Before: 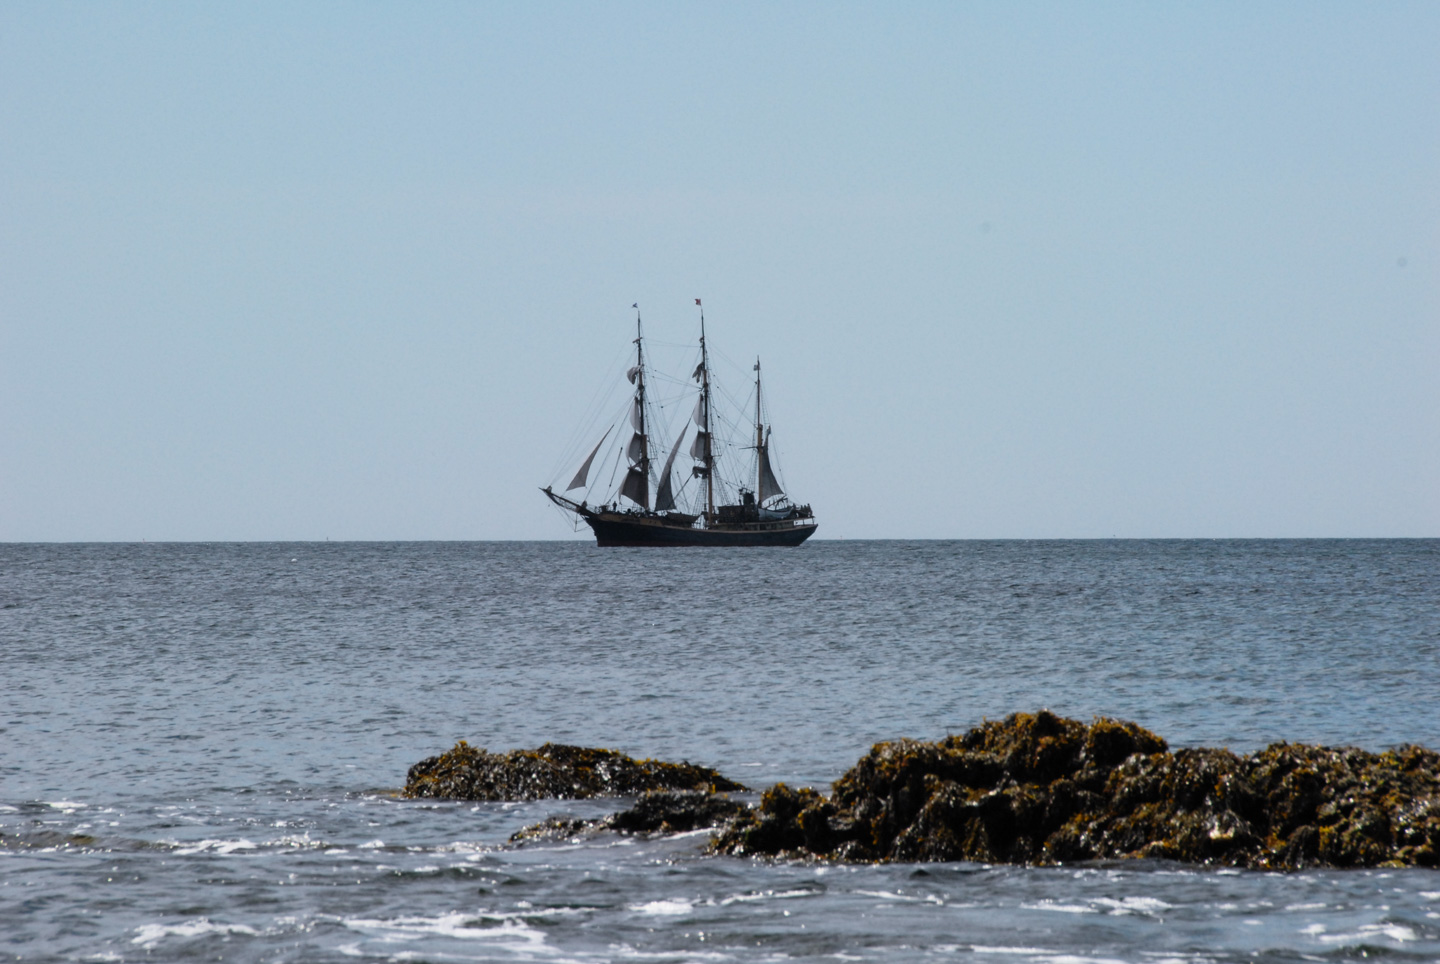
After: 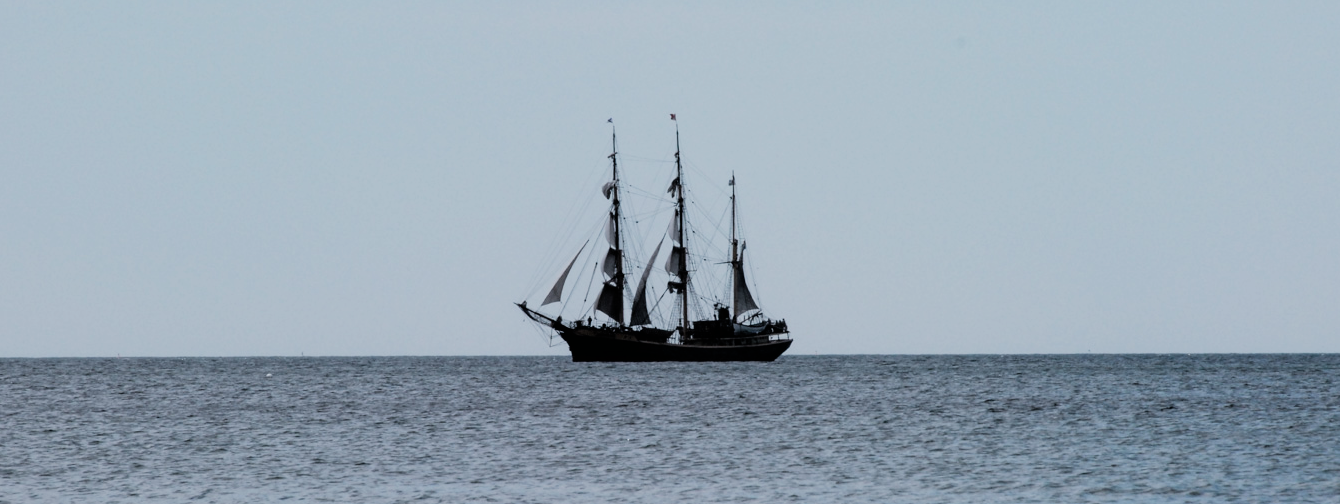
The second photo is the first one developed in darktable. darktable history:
crop: left 1.744%, top 19.225%, right 5.069%, bottom 28.357%
filmic rgb: black relative exposure -5 EV, hardness 2.88, contrast 1.3, highlights saturation mix -30%
